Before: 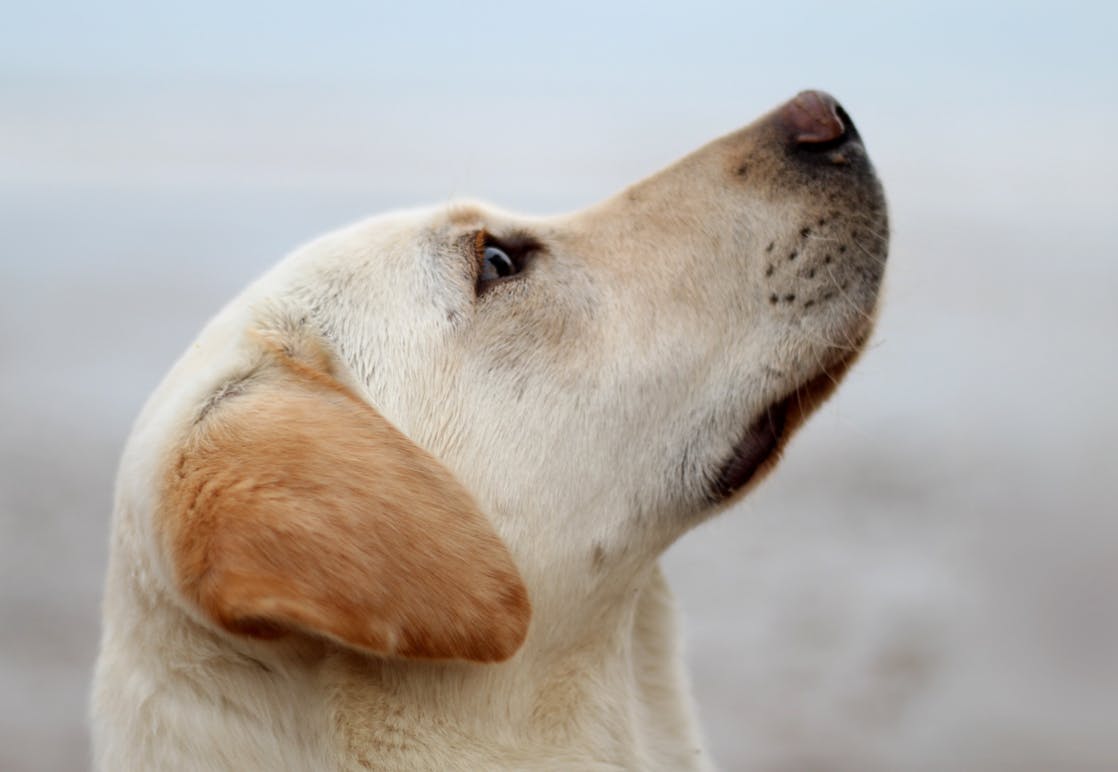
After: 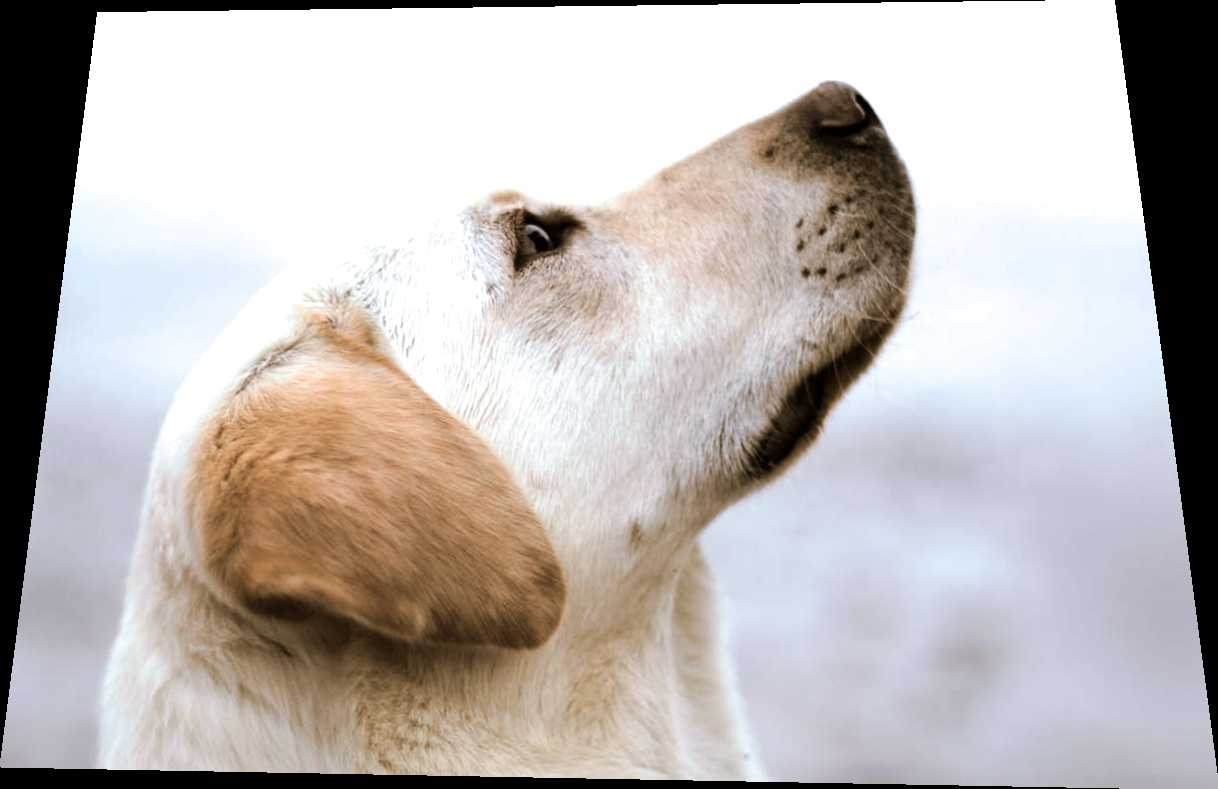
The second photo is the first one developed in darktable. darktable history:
color calibration: illuminant as shot in camera, x 0.358, y 0.373, temperature 4628.91 K
split-toning: shadows › hue 37.98°, highlights › hue 185.58°, balance -55.261
tone equalizer: -8 EV -0.75 EV, -7 EV -0.7 EV, -6 EV -0.6 EV, -5 EV -0.4 EV, -3 EV 0.4 EV, -2 EV 0.6 EV, -1 EV 0.7 EV, +0 EV 0.75 EV, edges refinement/feathering 500, mask exposure compensation -1.57 EV, preserve details no
rotate and perspective: rotation 0.128°, lens shift (vertical) -0.181, lens shift (horizontal) -0.044, shear 0.001, automatic cropping off
